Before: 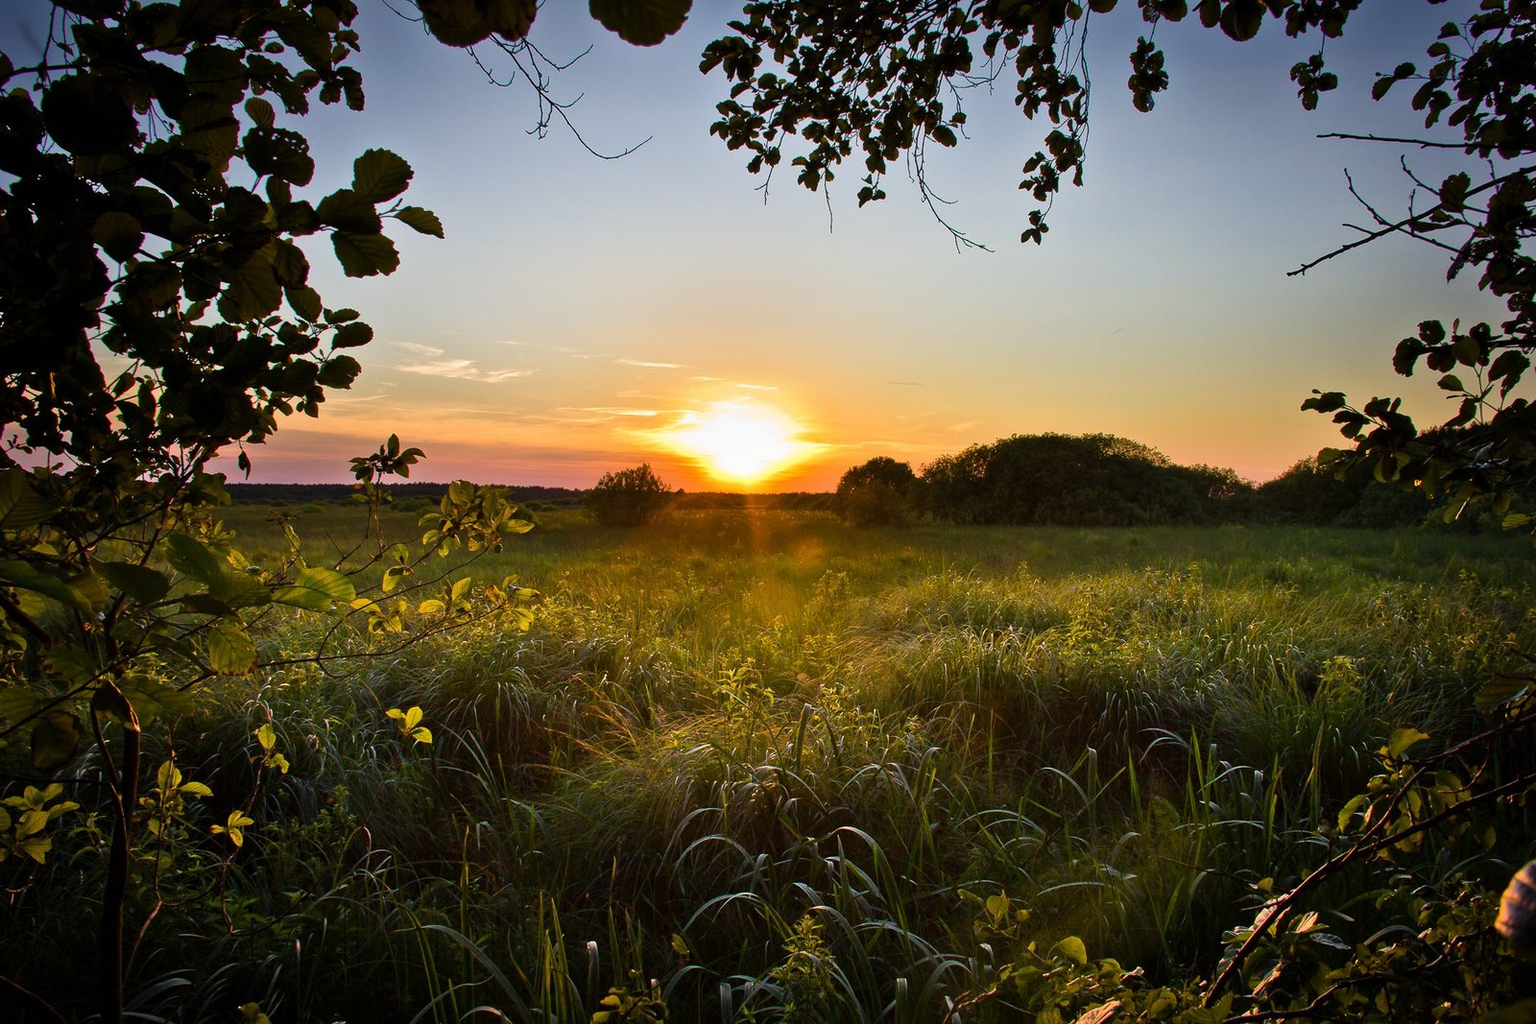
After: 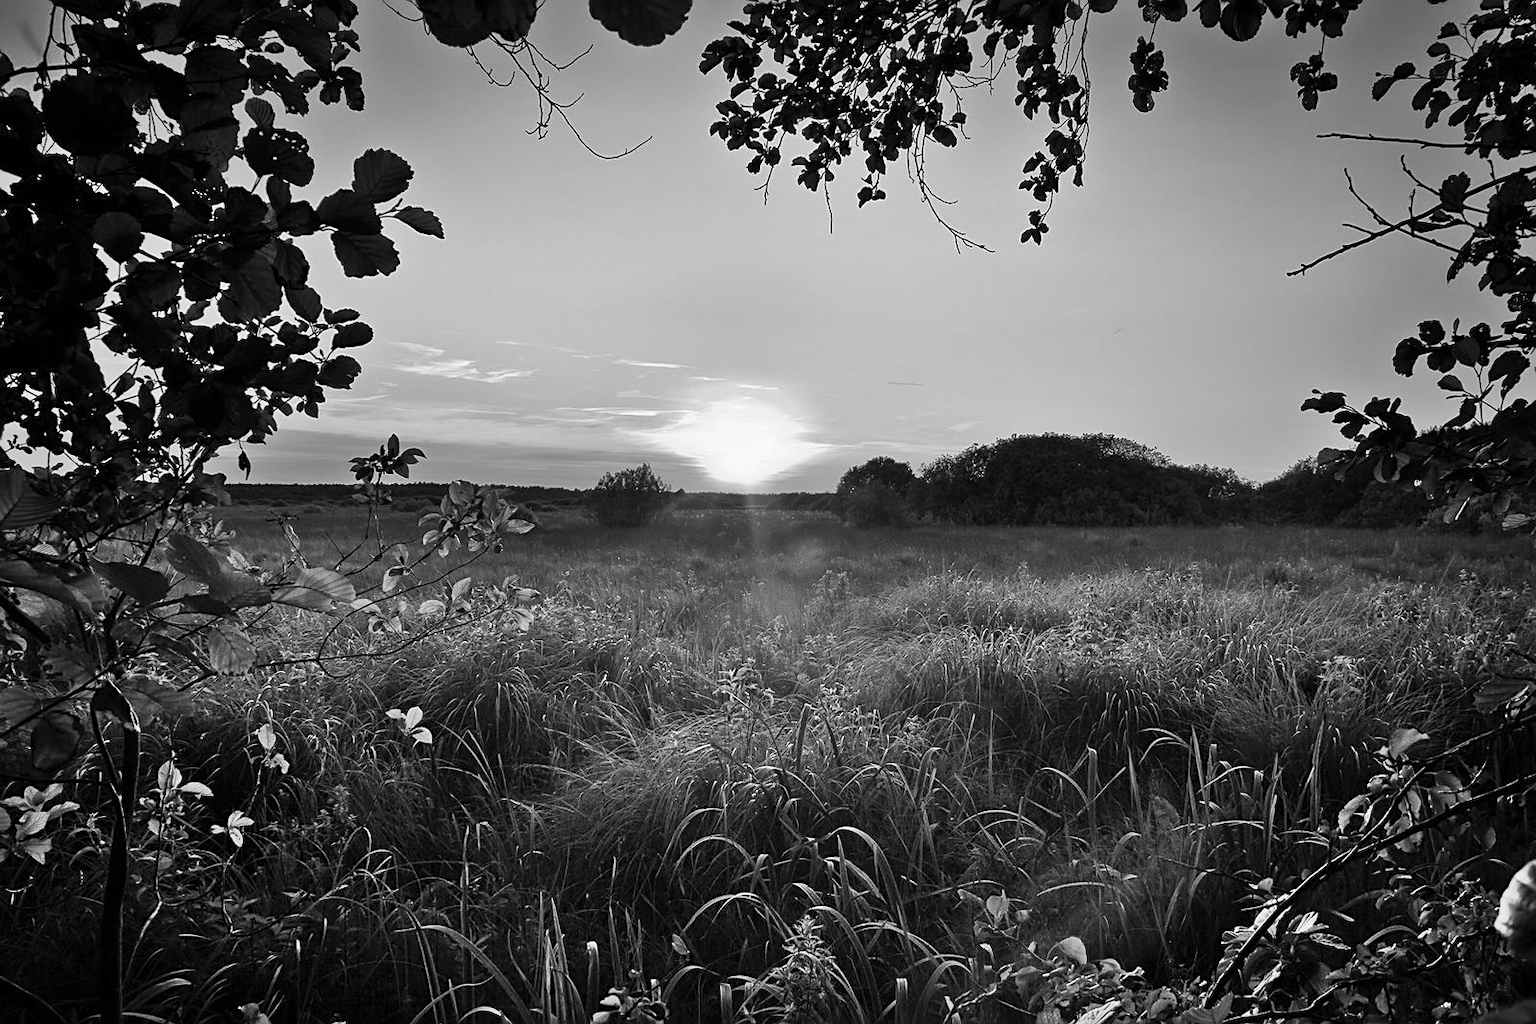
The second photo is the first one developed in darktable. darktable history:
shadows and highlights: low approximation 0.01, soften with gaussian
monochrome: on, module defaults
sharpen: on, module defaults
